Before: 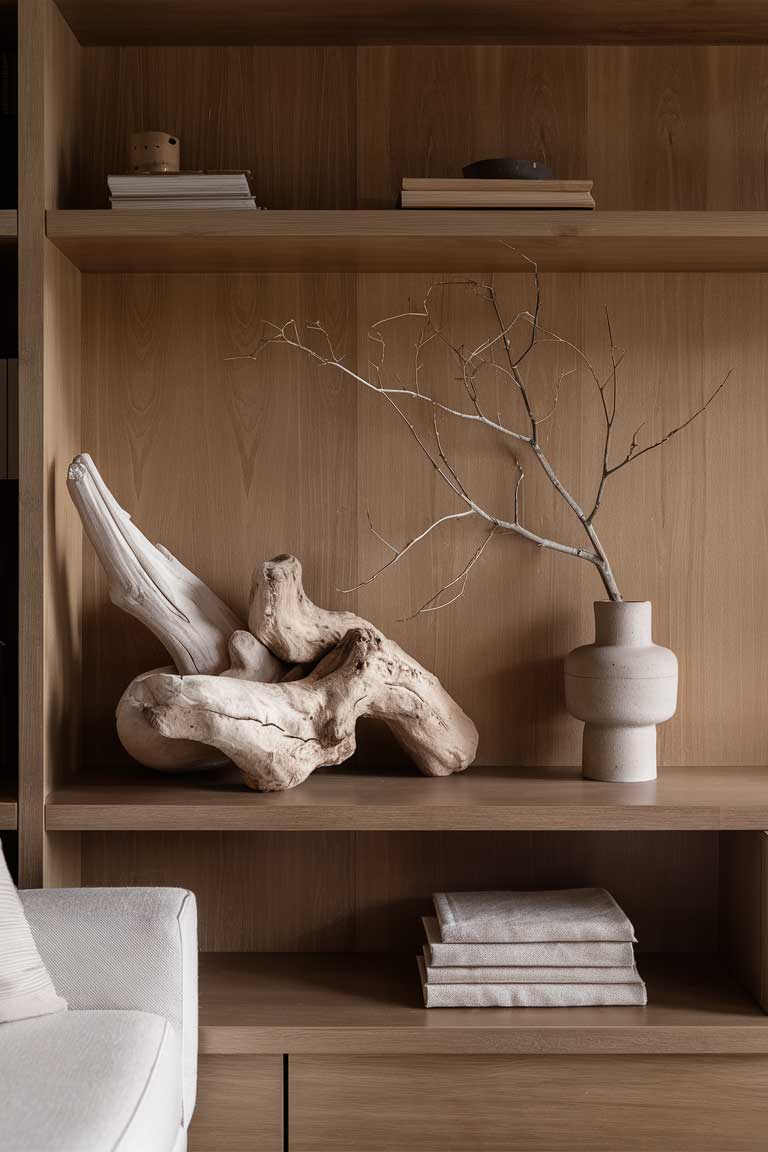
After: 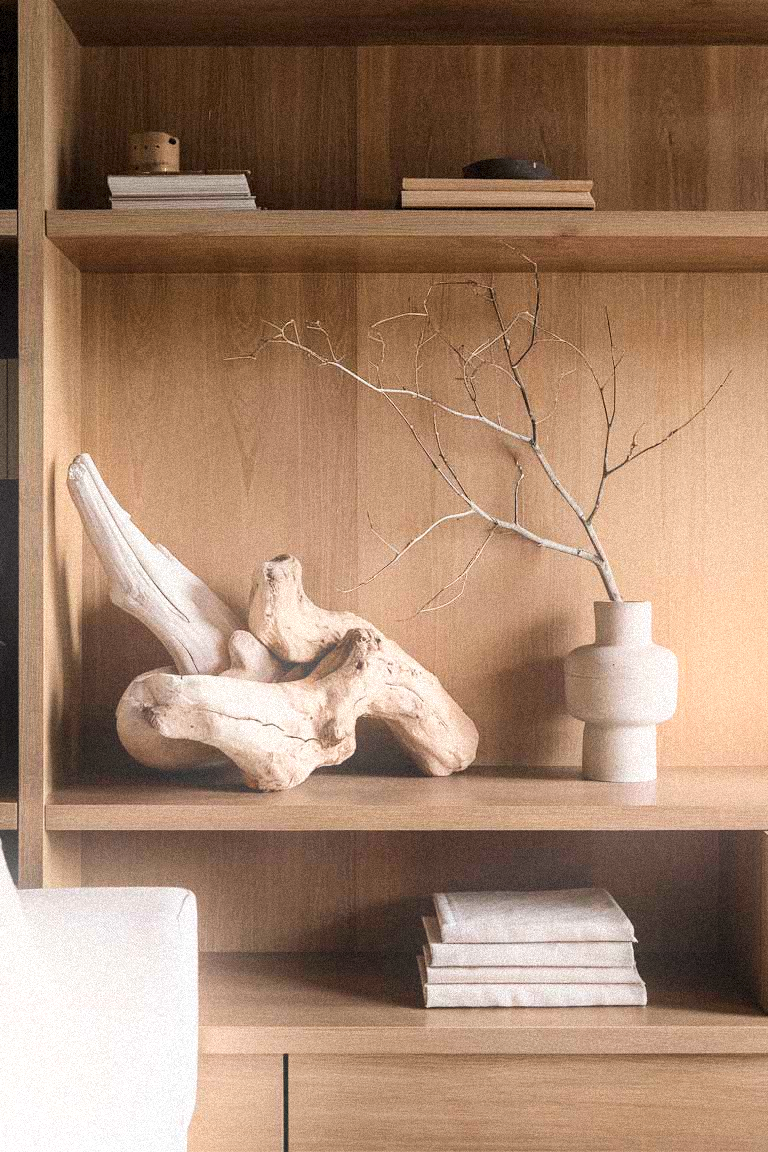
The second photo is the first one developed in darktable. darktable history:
tone equalizer: on, module defaults
base curve: curves: ch0 [(0, 0) (0.025, 0.046) (0.112, 0.277) (0.467, 0.74) (0.814, 0.929) (1, 0.942)]
grain: coarseness 9.38 ISO, strength 34.99%, mid-tones bias 0%
bloom: on, module defaults
